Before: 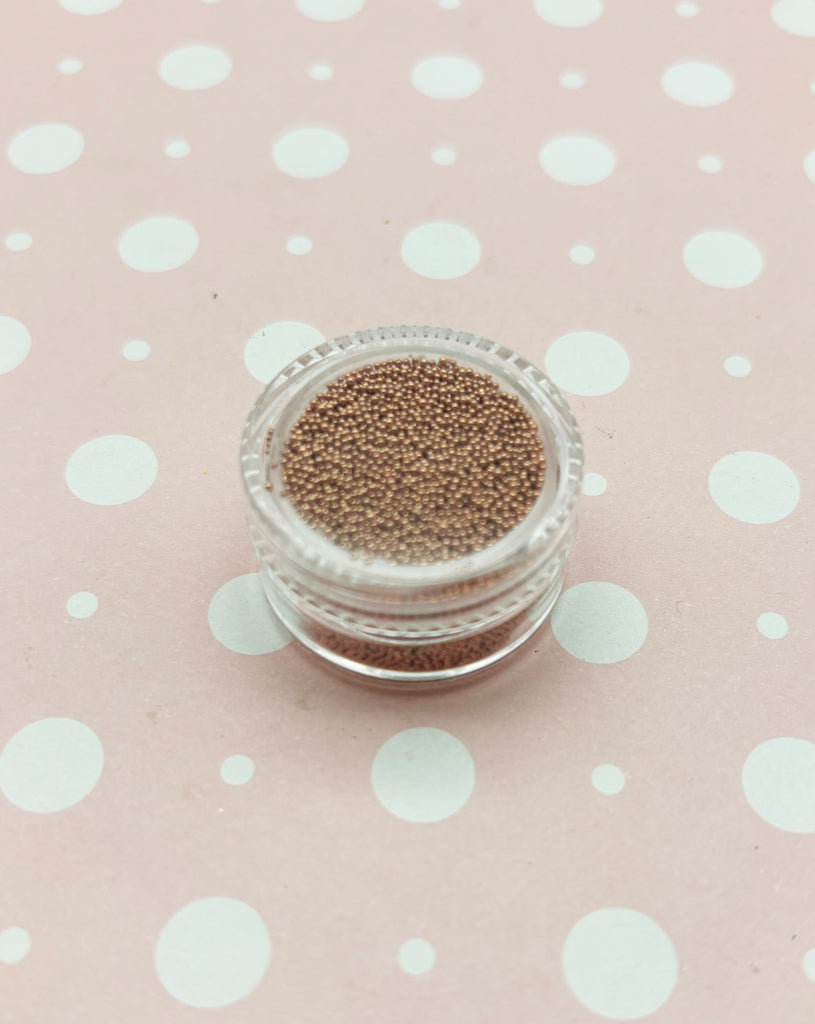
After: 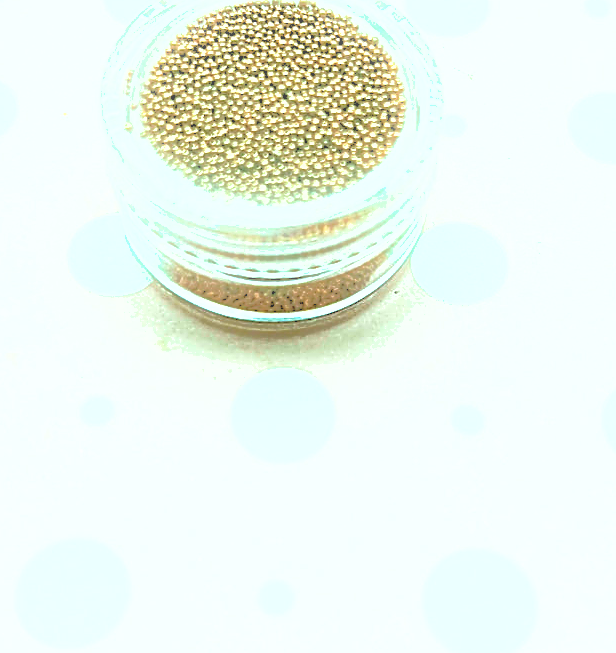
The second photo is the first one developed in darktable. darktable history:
sharpen: amount 2
crop and rotate: left 17.299%, top 35.115%, right 7.015%, bottom 1.024%
shadows and highlights: on, module defaults
bloom: size 3%, threshold 100%, strength 0%
color balance rgb: shadows lift › chroma 11.71%, shadows lift › hue 133.46°, power › chroma 2.15%, power › hue 166.83°, highlights gain › chroma 4%, highlights gain › hue 200.2°, perceptual saturation grading › global saturation 18.05%
rgb levels: levels [[0.027, 0.429, 0.996], [0, 0.5, 1], [0, 0.5, 1]]
exposure: black level correction 0, exposure 1.45 EV, compensate exposure bias true, compensate highlight preservation false
